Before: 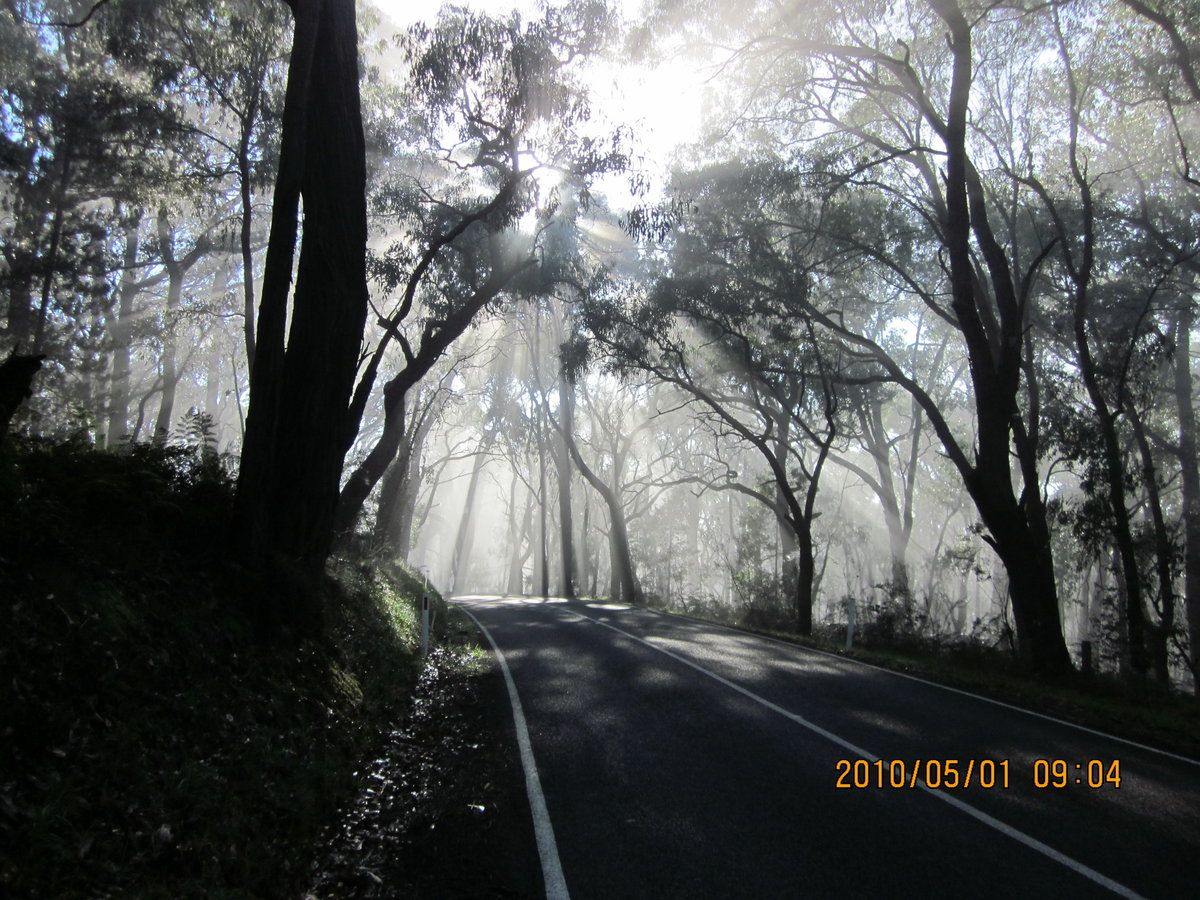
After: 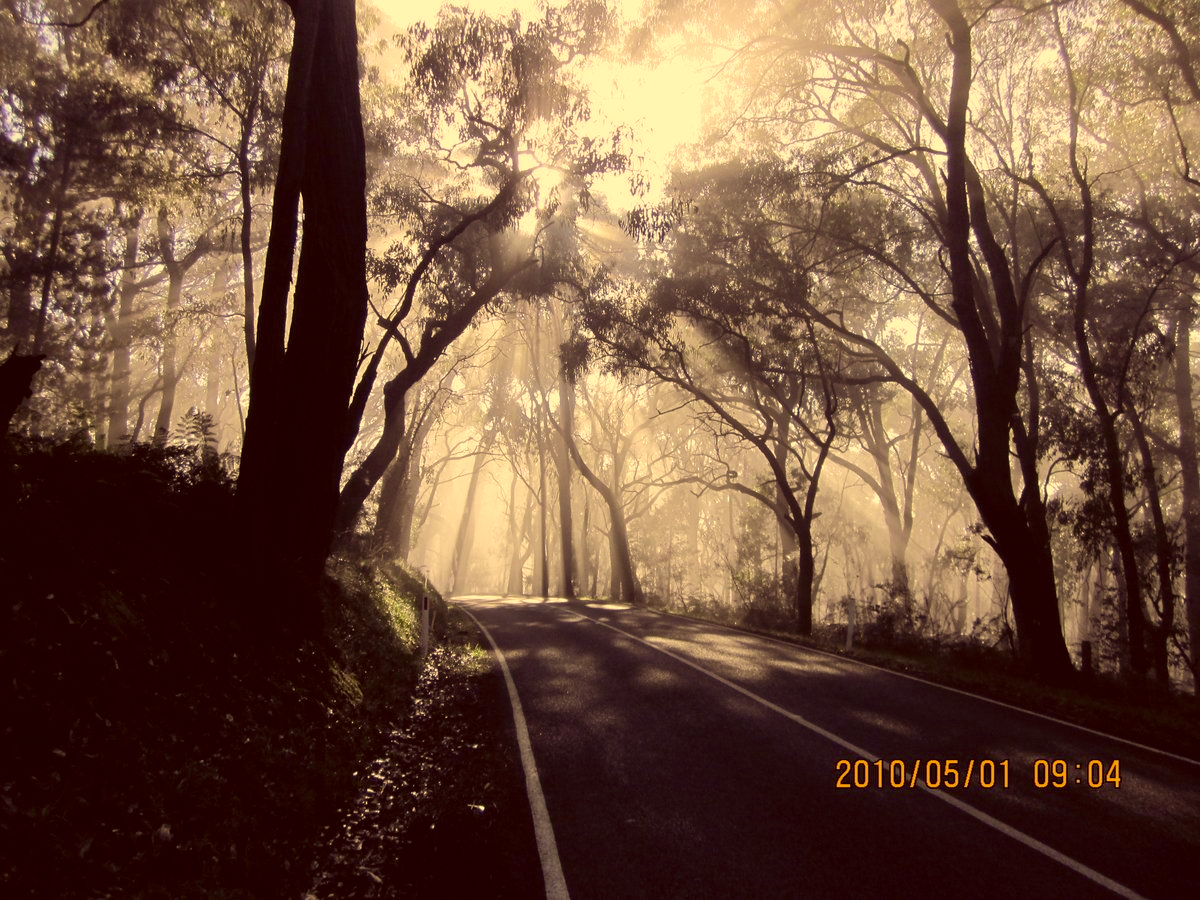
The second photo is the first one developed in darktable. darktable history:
color balance rgb: linear chroma grading › shadows -2.296%, linear chroma grading › highlights -14.902%, linear chroma grading › global chroma -9.869%, linear chroma grading › mid-tones -9.872%, perceptual saturation grading › global saturation 0.031%, global vibrance 9.871%
color correction: highlights a* 9.66, highlights b* 39.1, shadows a* 14.63, shadows b* 3.5
